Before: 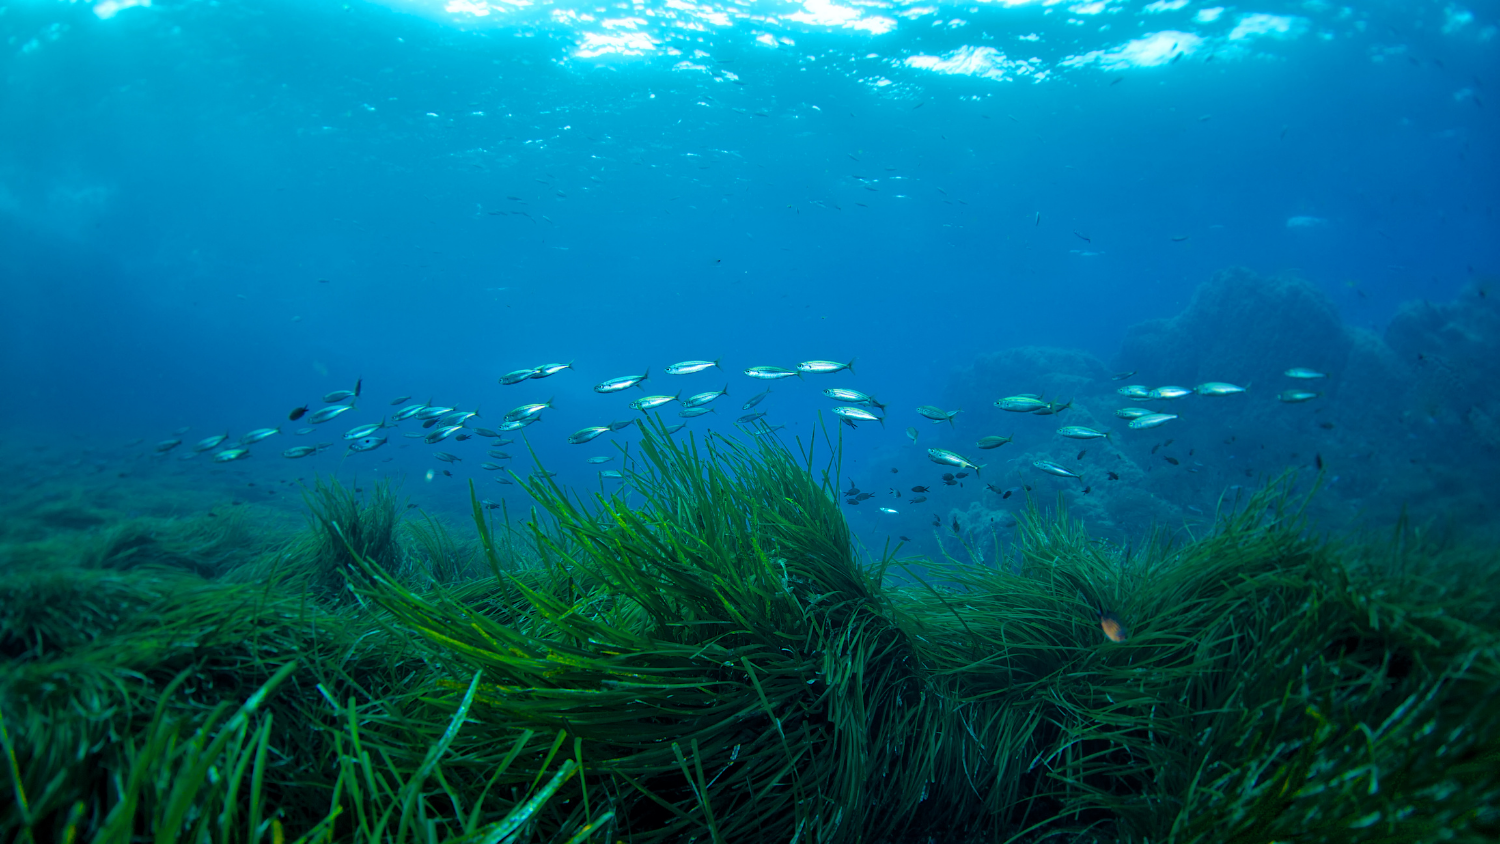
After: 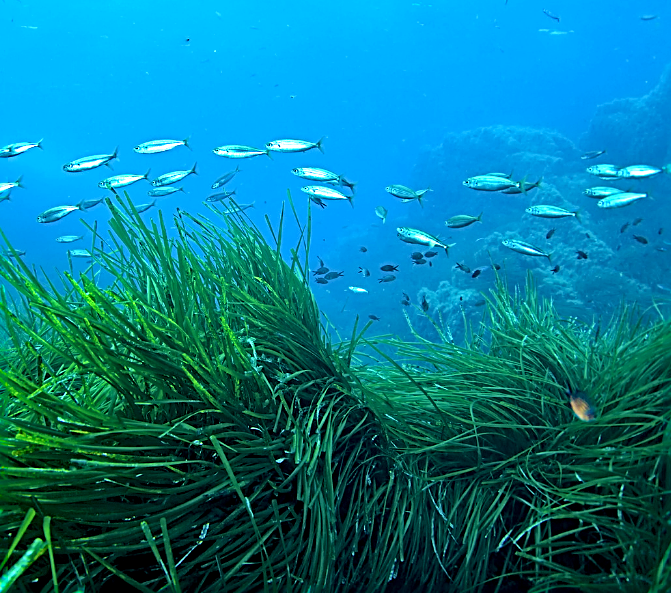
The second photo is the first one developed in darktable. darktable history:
sharpen: radius 2.841, amount 0.719
exposure: black level correction 0.002, exposure 1 EV, compensate highlight preservation false
crop: left 35.401%, top 26.302%, right 19.819%, bottom 3.389%
